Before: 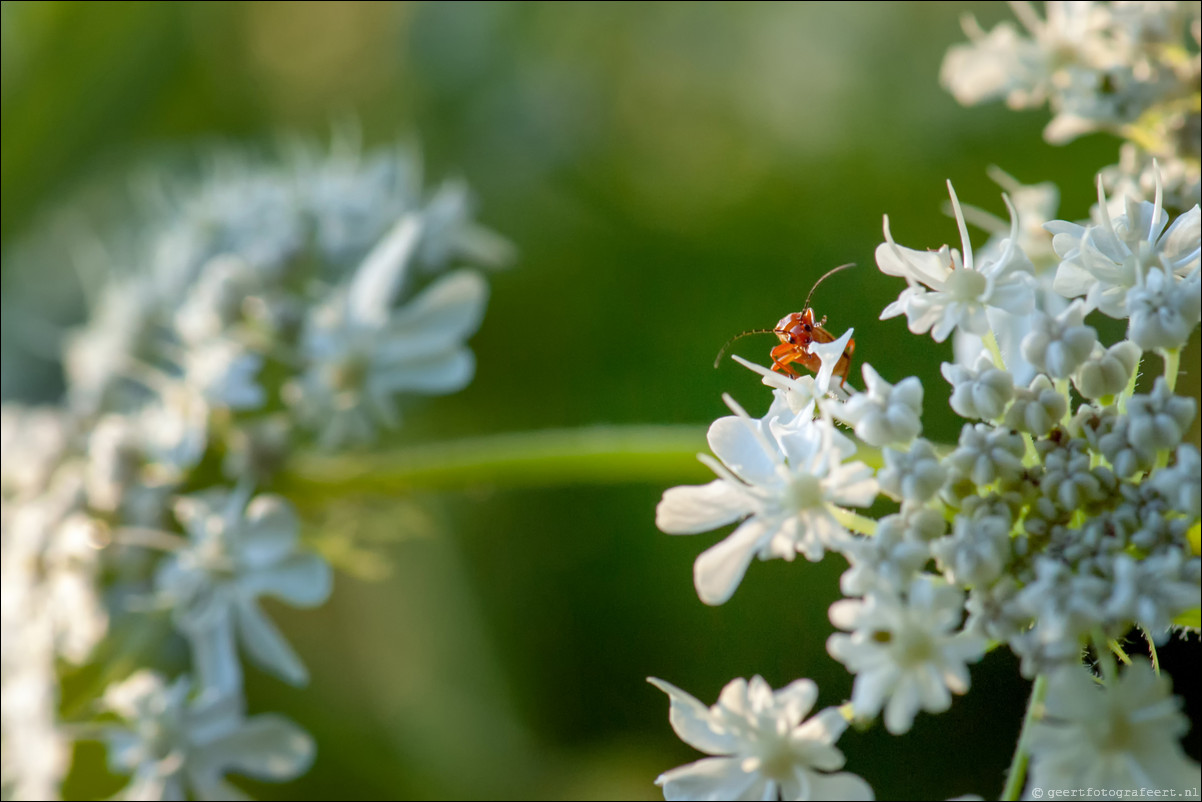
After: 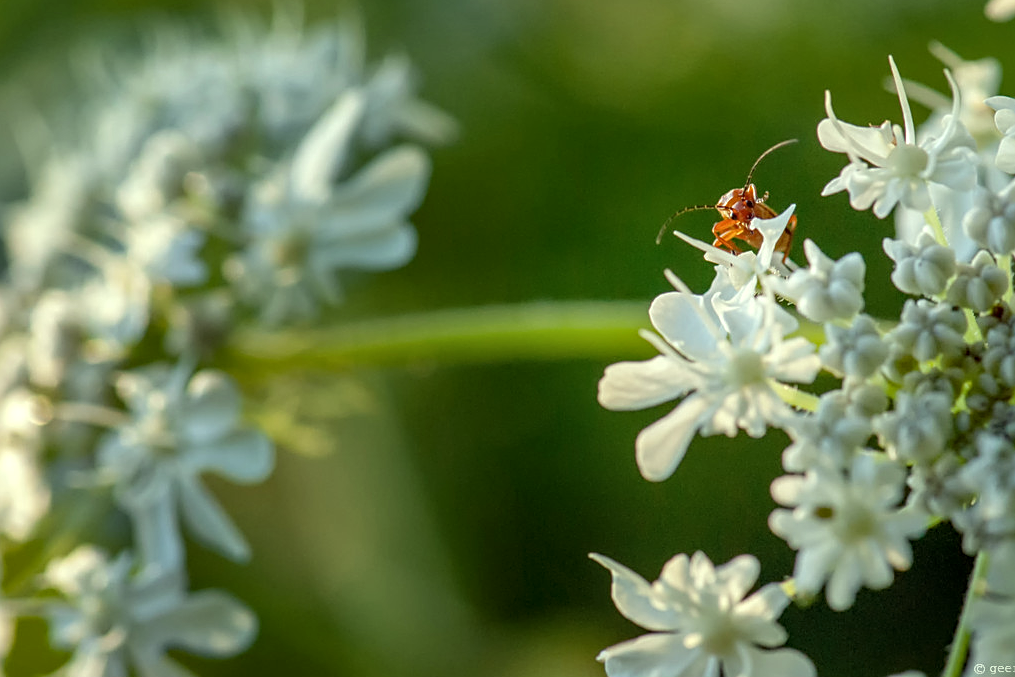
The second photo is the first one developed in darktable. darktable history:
sharpen: on, module defaults
crop and rotate: left 4.842%, top 15.51%, right 10.668%
contrast brightness saturation: saturation -0.1
color correction: highlights a* -5.94, highlights b* 11.19
local contrast: on, module defaults
